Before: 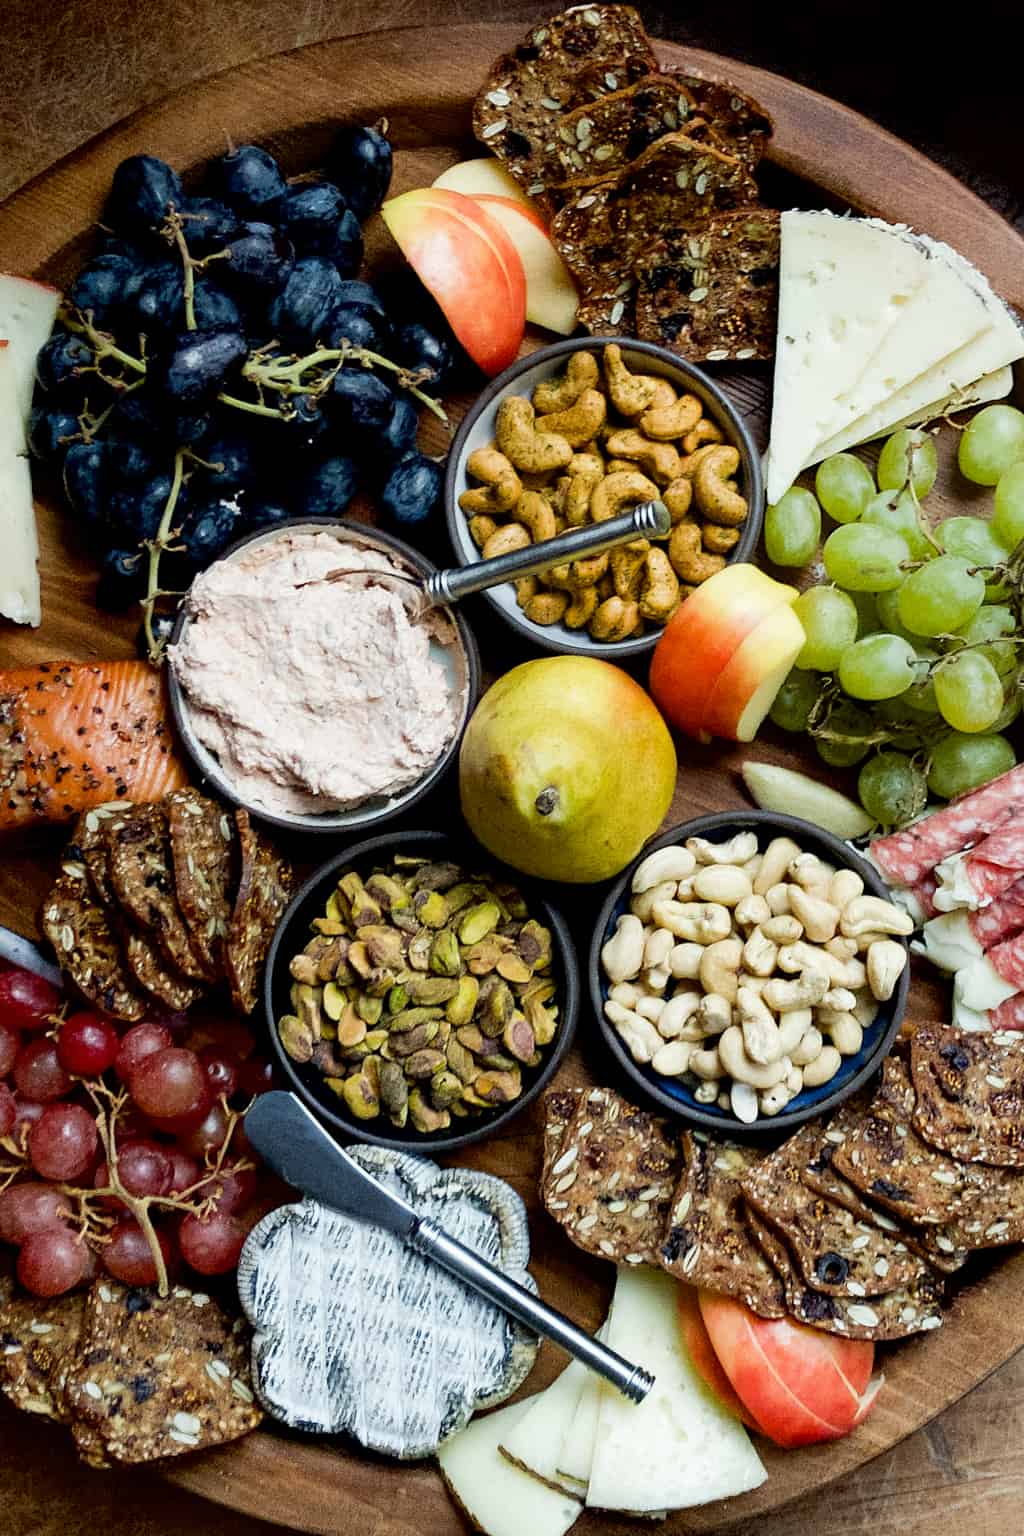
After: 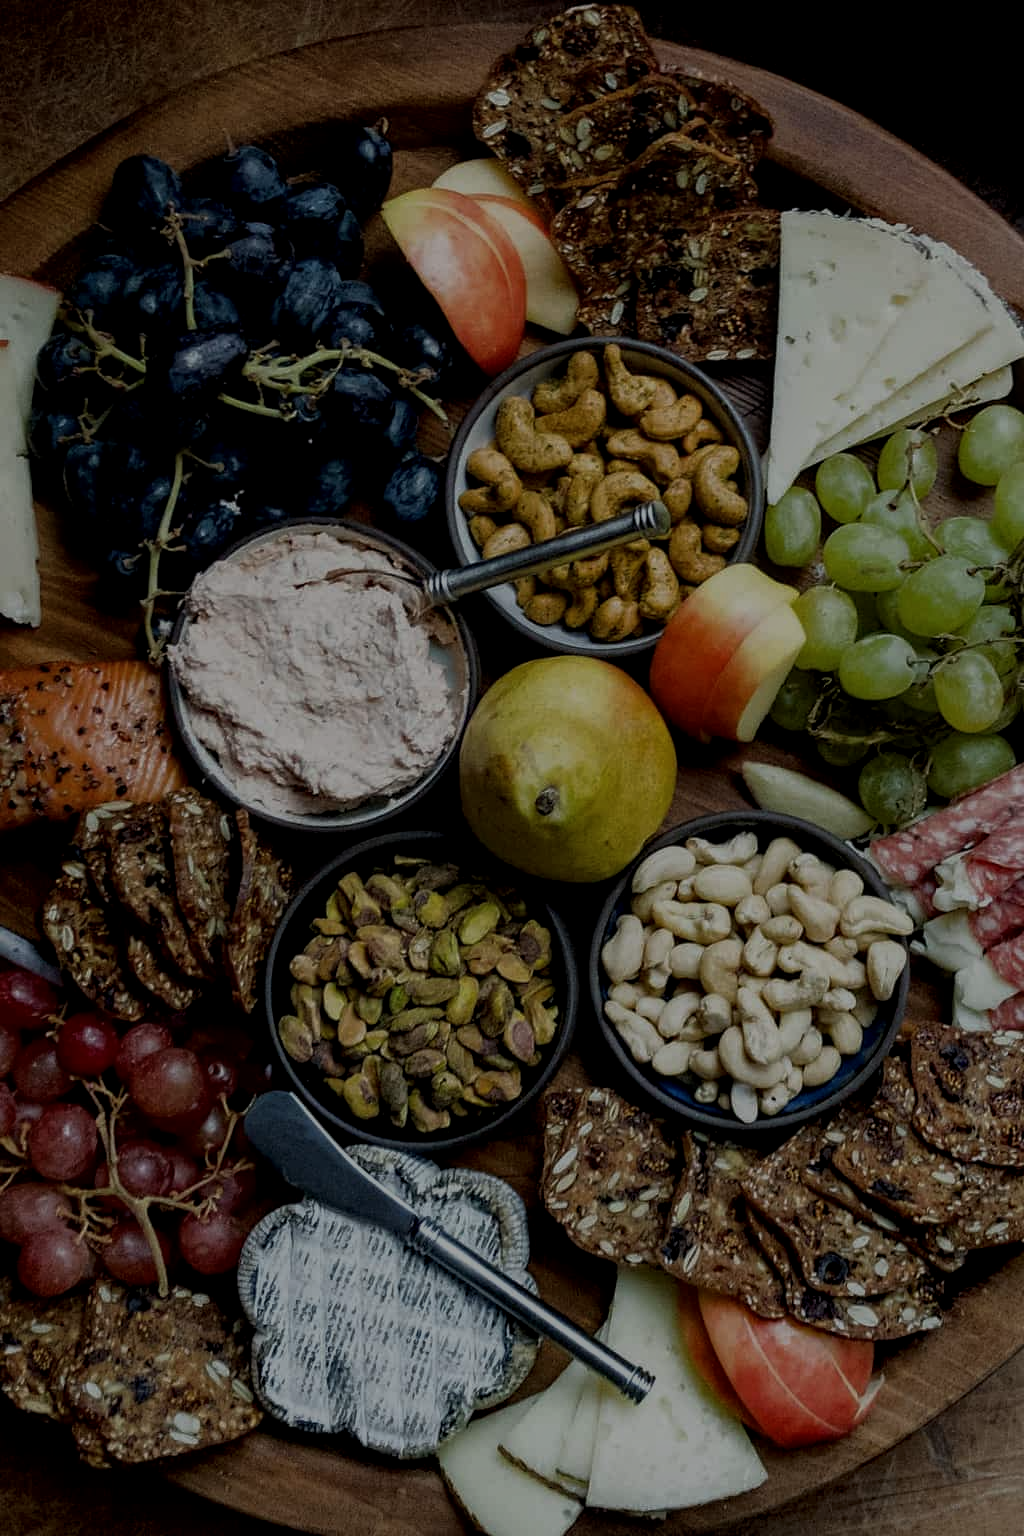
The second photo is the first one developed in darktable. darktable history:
local contrast: on, module defaults
tone equalizer: -8 EV -2 EV, -7 EV -1.99 EV, -6 EV -1.99 EV, -5 EV -2 EV, -4 EV -1.97 EV, -3 EV -1.97 EV, -2 EV -1.97 EV, -1 EV -1.61 EV, +0 EV -1.97 EV, edges refinement/feathering 500, mask exposure compensation -1.57 EV, preserve details no
